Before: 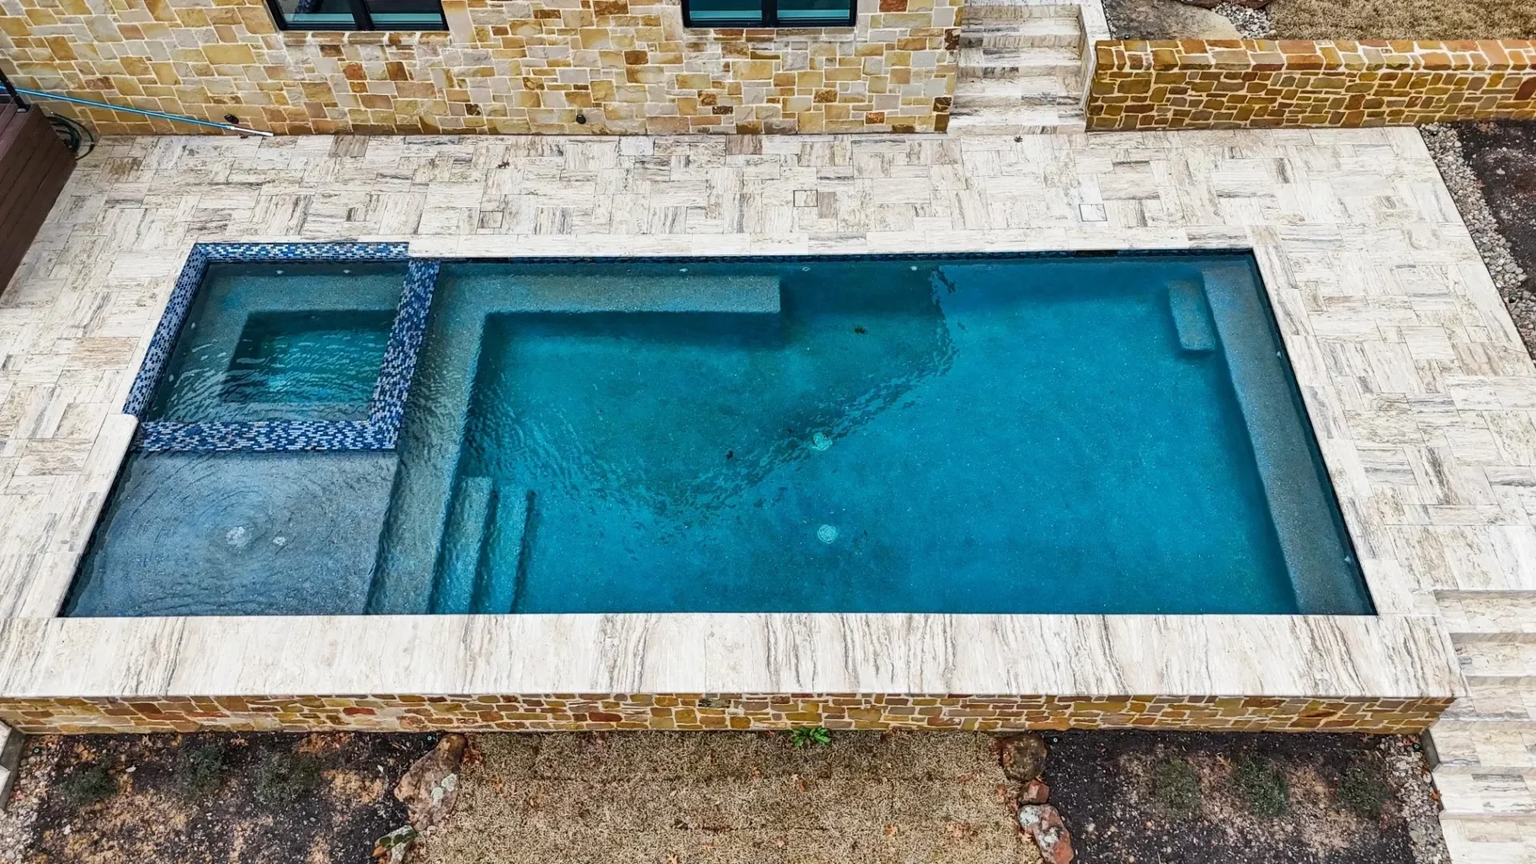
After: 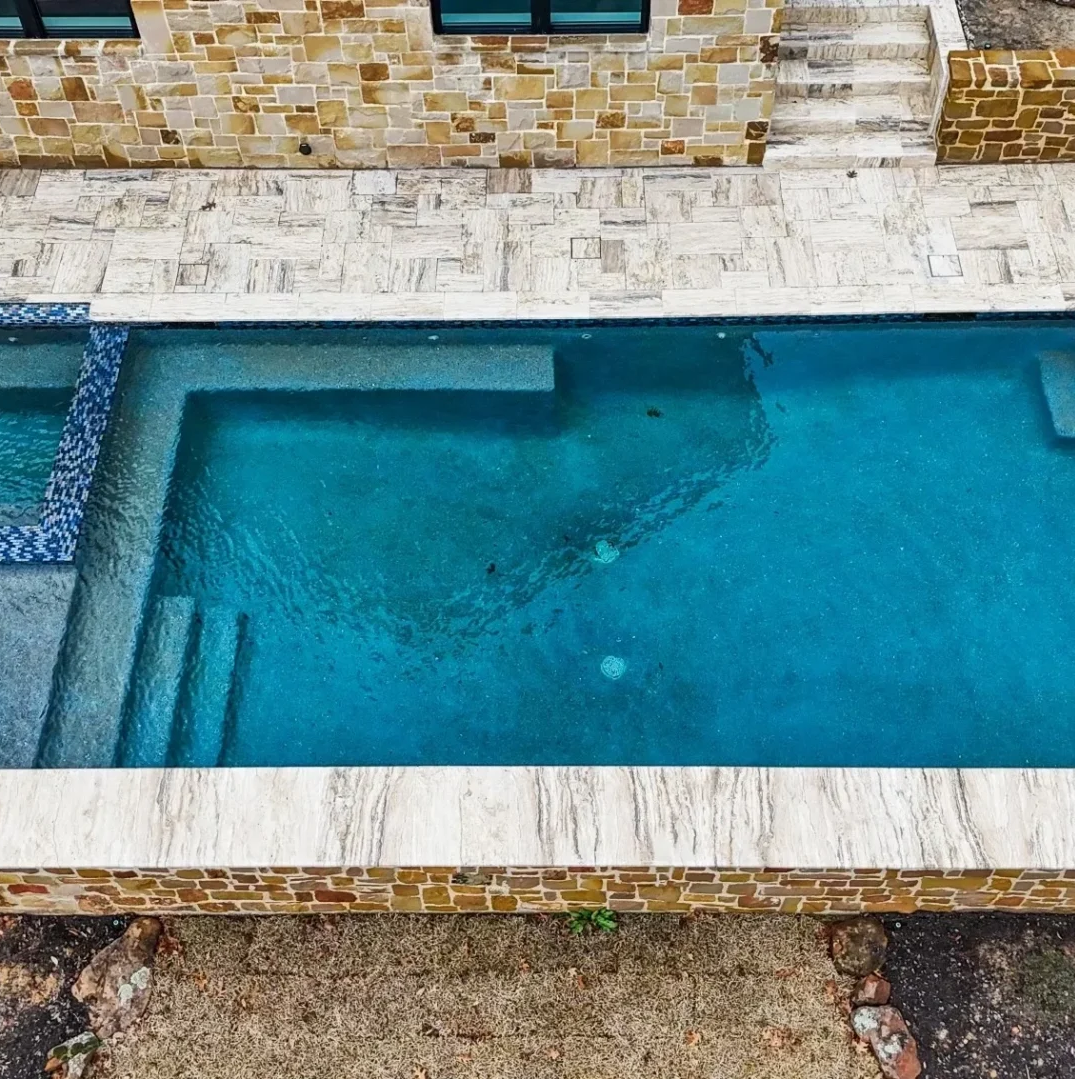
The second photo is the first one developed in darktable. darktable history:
crop: left 21.951%, right 22.016%, bottom 0.015%
